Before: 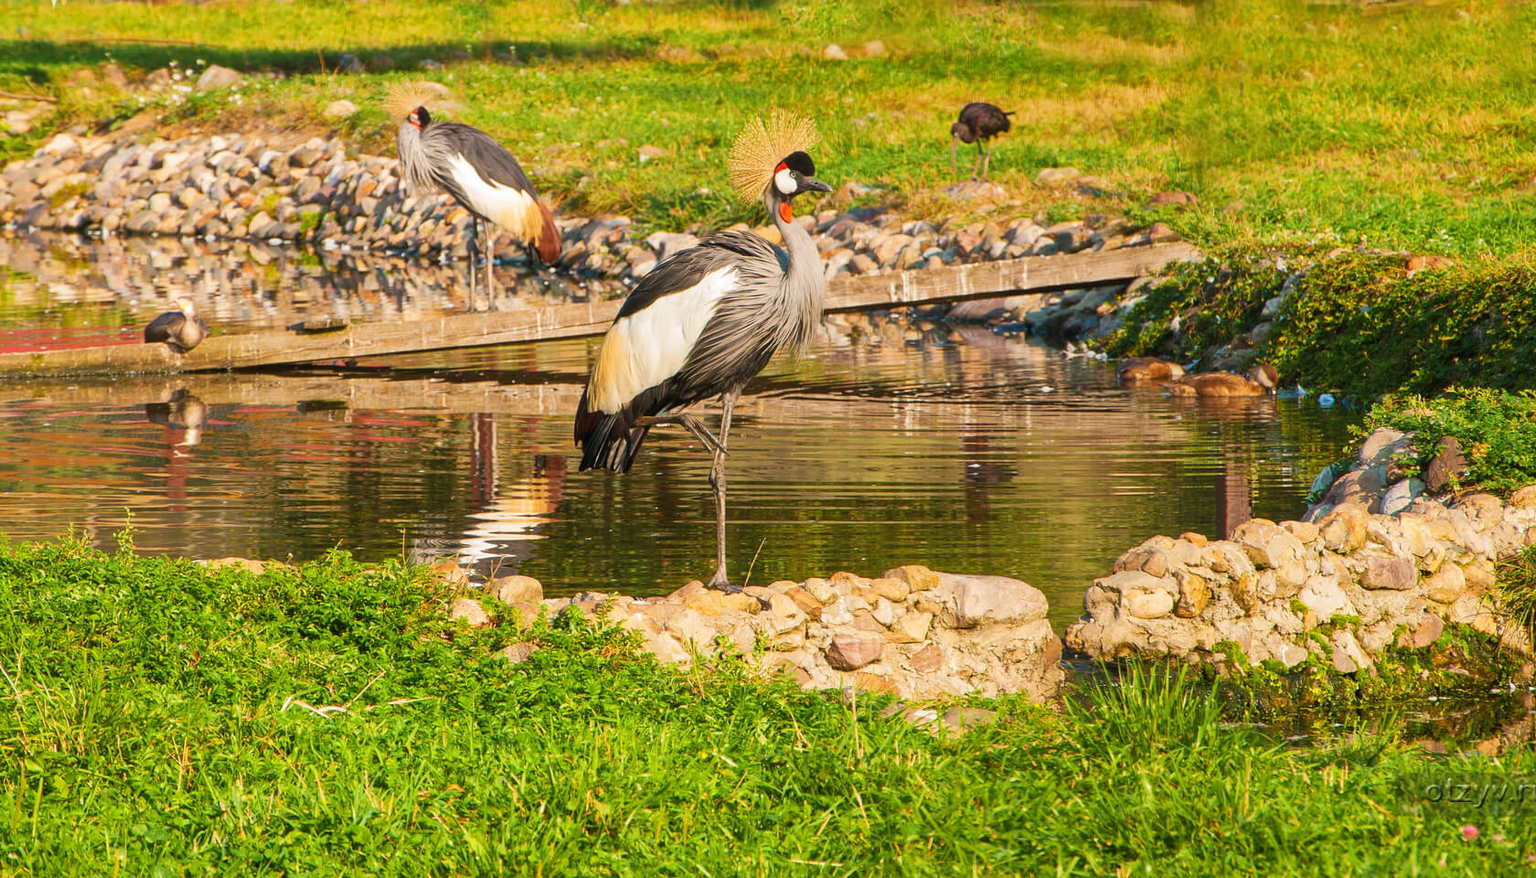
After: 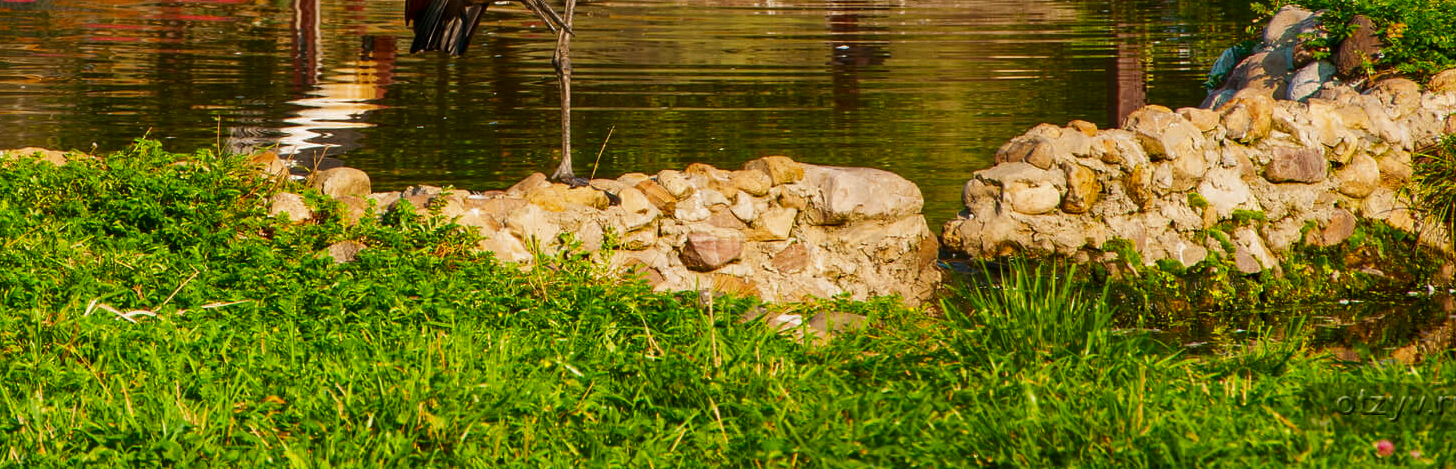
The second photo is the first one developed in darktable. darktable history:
crop and rotate: left 13.306%, top 48.129%, bottom 2.928%
contrast brightness saturation: brightness -0.2, saturation 0.08
